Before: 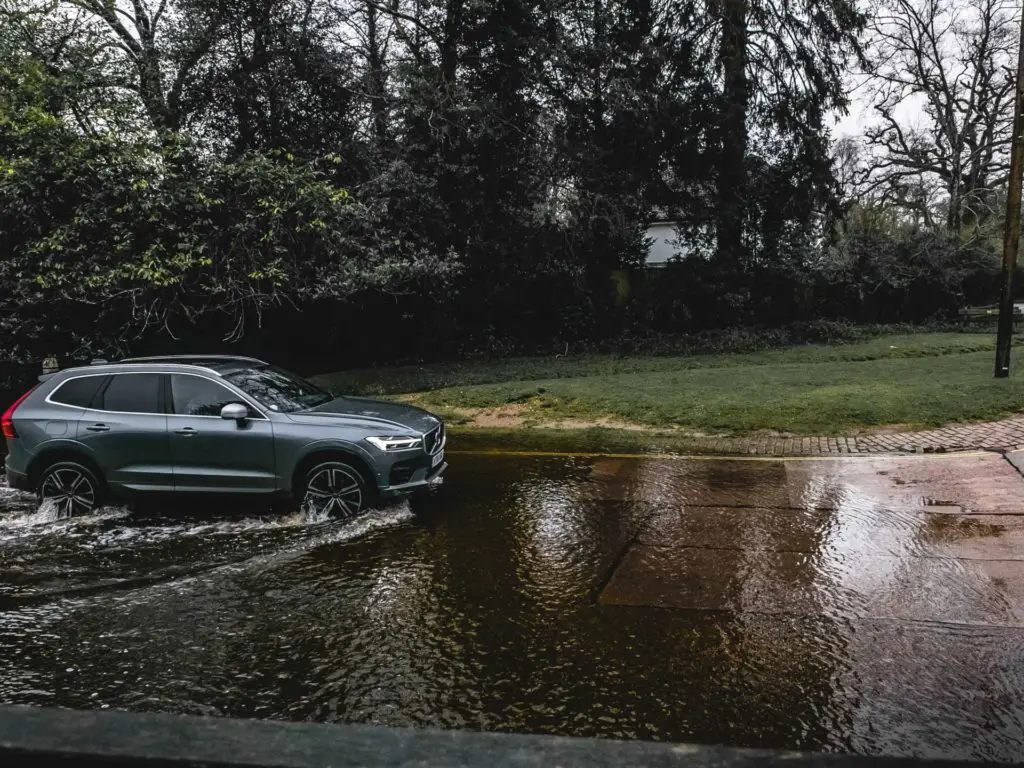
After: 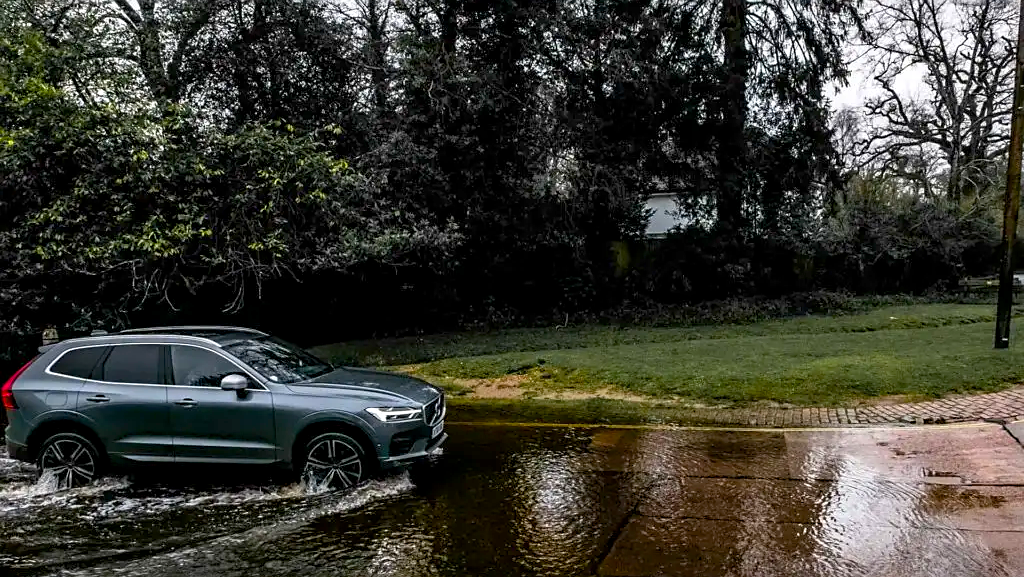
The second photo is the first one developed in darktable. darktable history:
exposure: black level correction 0.007, exposure 0.105 EV, compensate highlight preservation false
sharpen: radius 1.588, amount 0.369, threshold 1.195
color balance rgb: perceptual saturation grading › global saturation 30.722%, global vibrance 9.685%
crop: top 3.782%, bottom 21.001%
